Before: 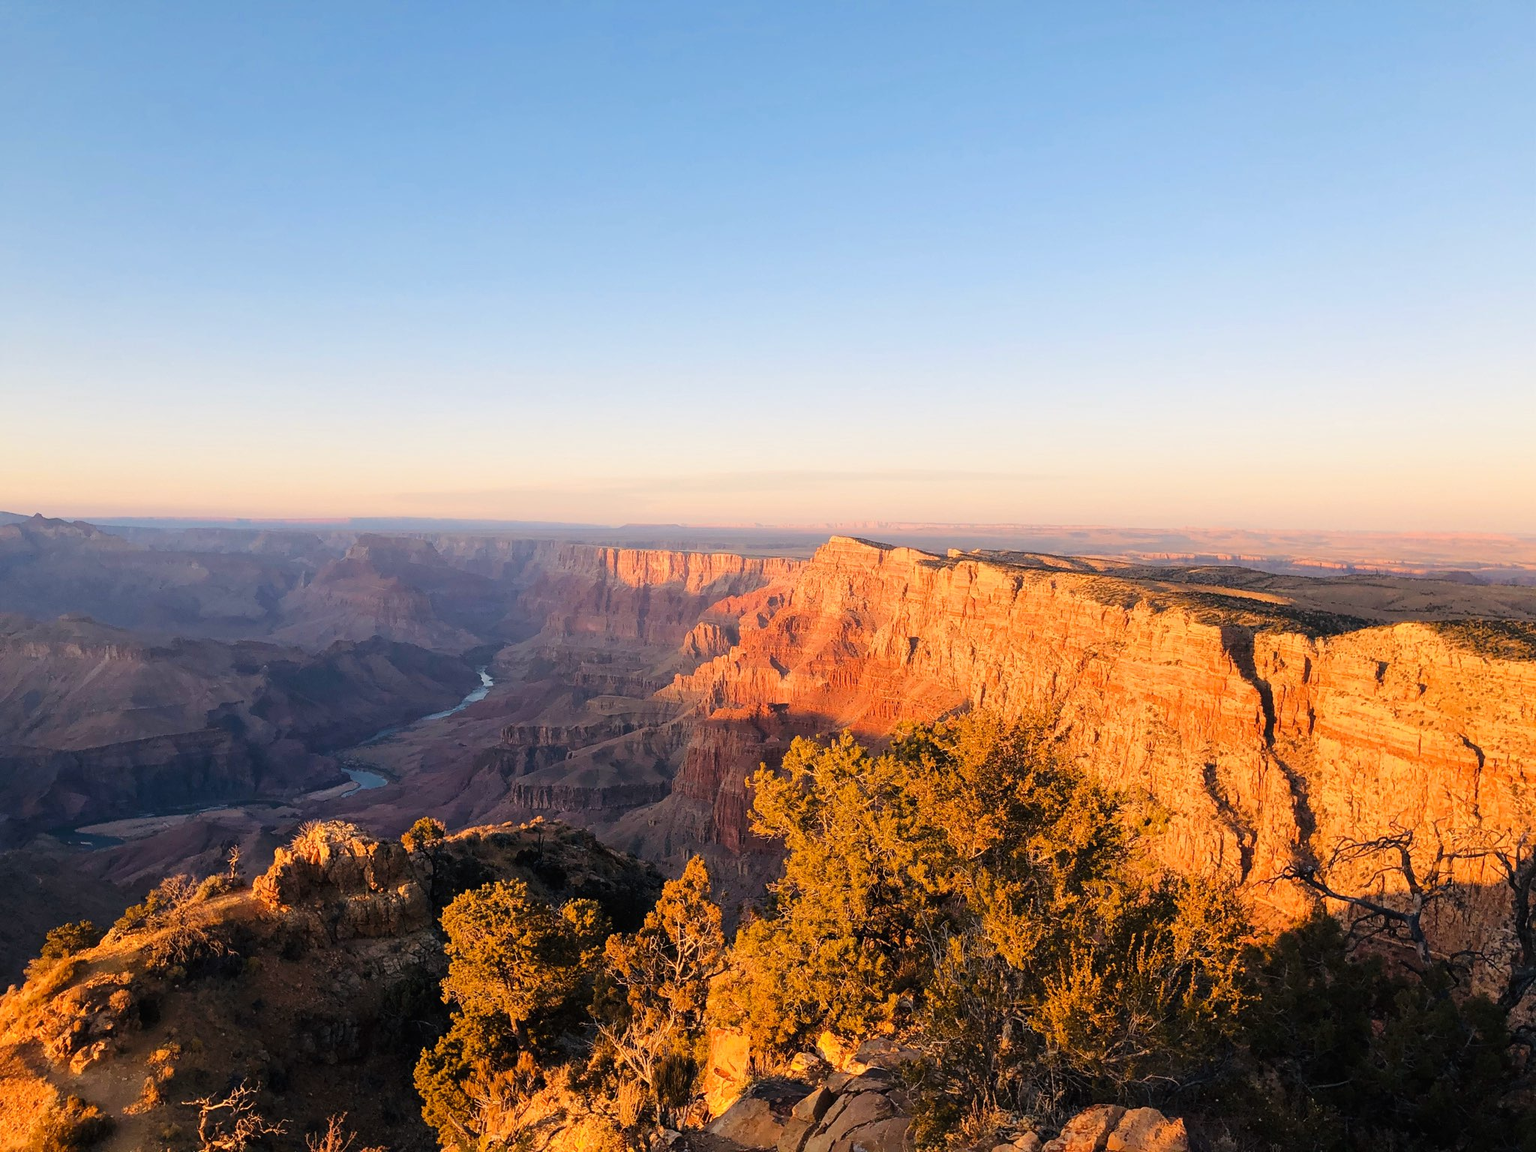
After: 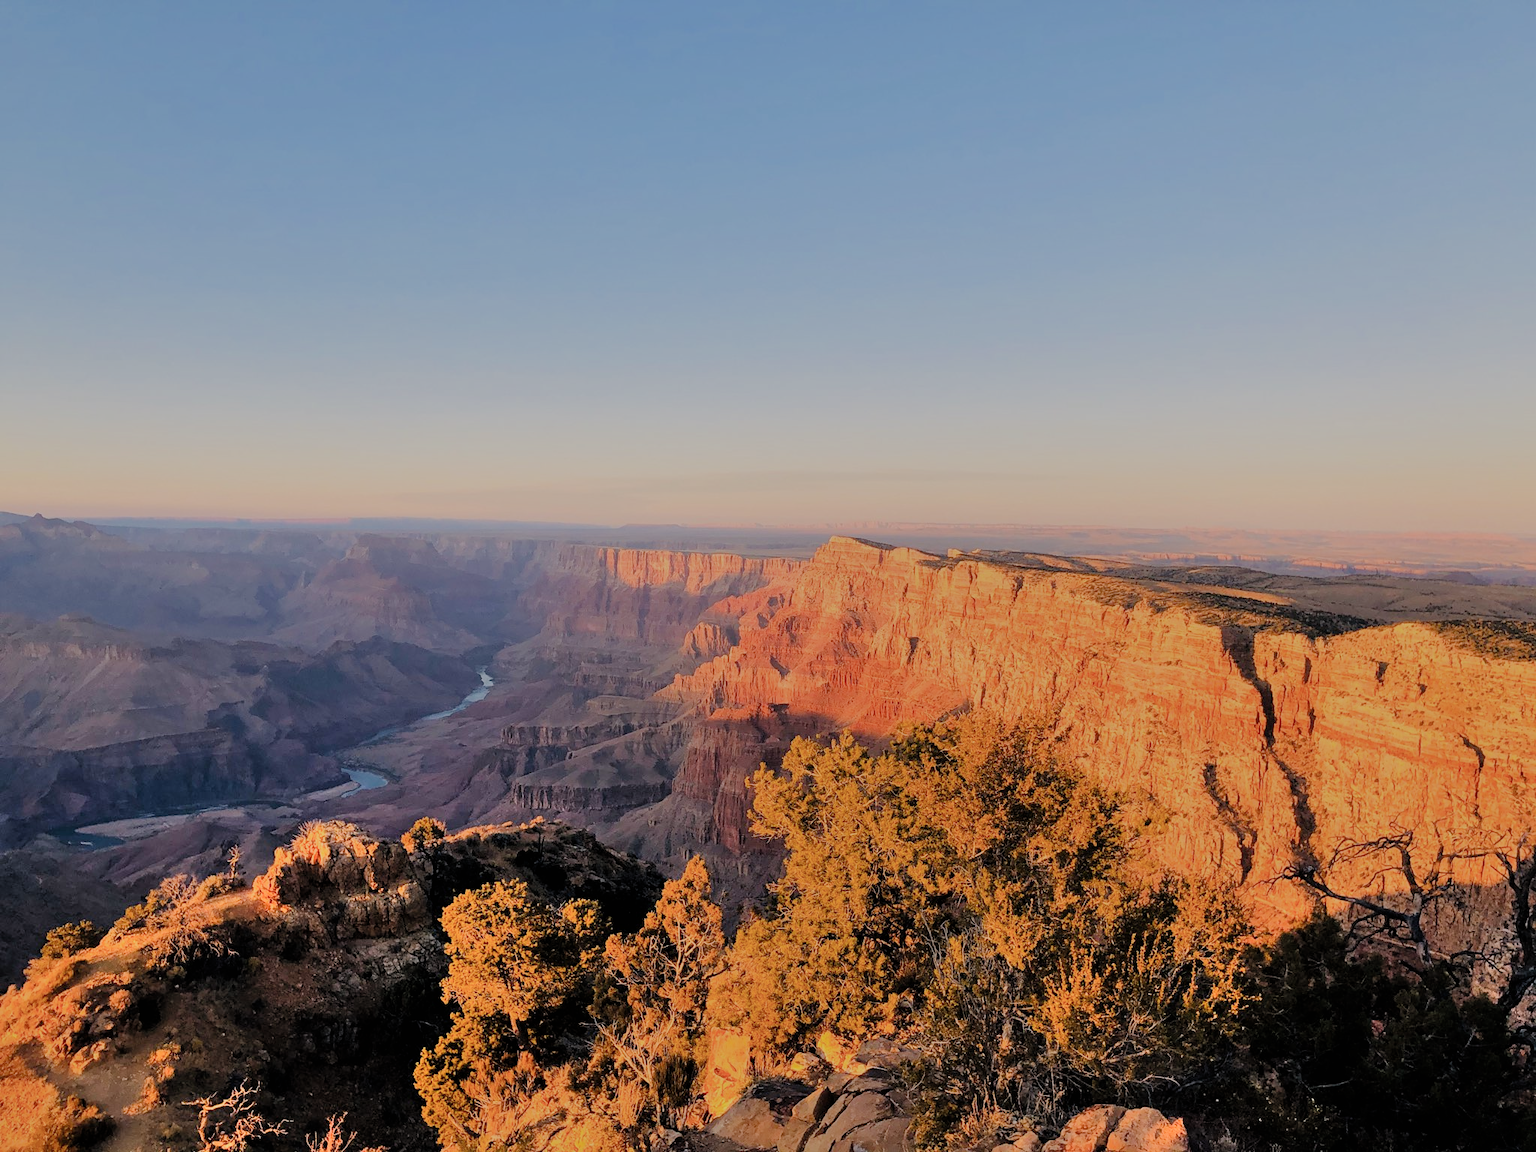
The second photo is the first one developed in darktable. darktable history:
filmic rgb: black relative exposure -6.59 EV, white relative exposure 4.71 EV, hardness 3.13, contrast 0.805
shadows and highlights: soften with gaussian
